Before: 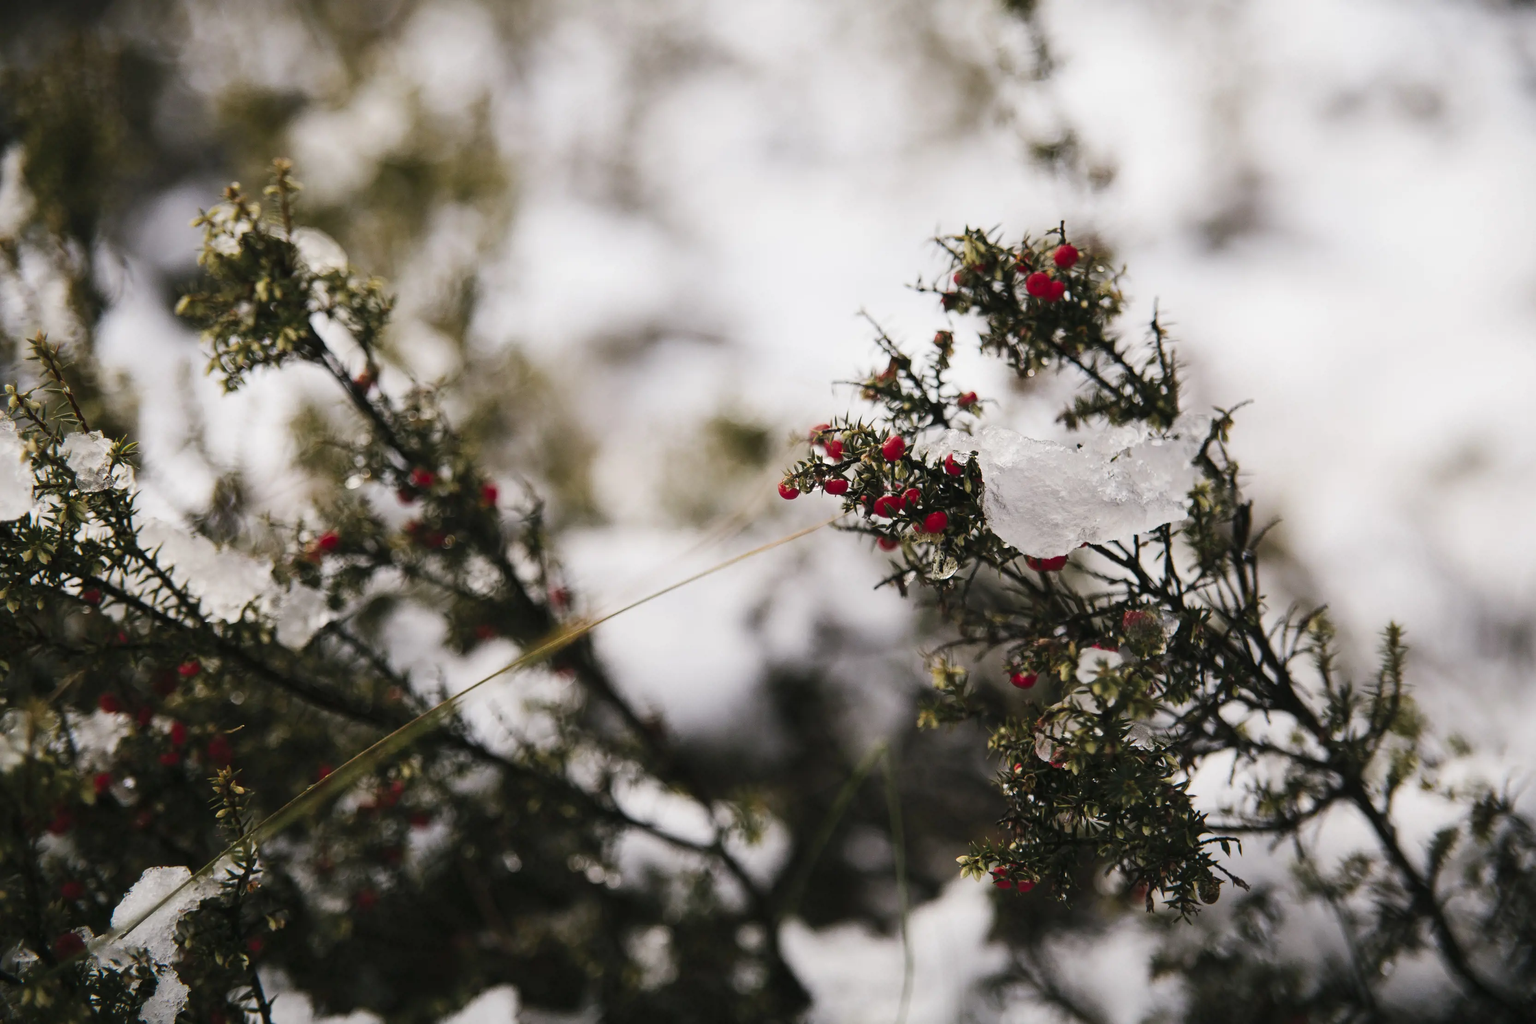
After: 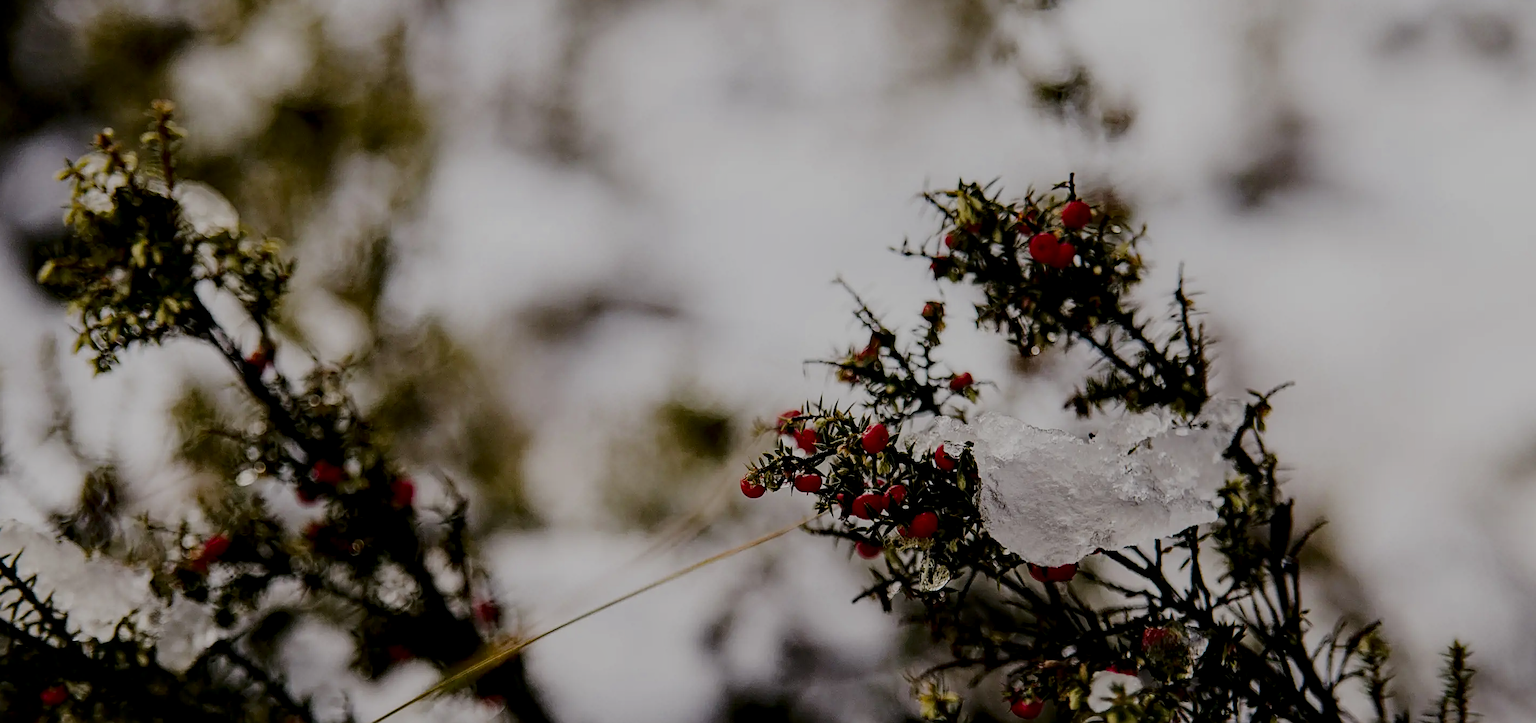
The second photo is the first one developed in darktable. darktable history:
crop and rotate: left 9.331%, top 7.088%, right 4.852%, bottom 32.229%
exposure: compensate exposure bias true, compensate highlight preservation false
sharpen: on, module defaults
local contrast: on, module defaults
contrast brightness saturation: contrast 0.103, brightness -0.267, saturation 0.147
haze removal: compatibility mode true, adaptive false
filmic rgb: middle gray luminance 29.99%, black relative exposure -8.92 EV, white relative exposure 7.01 EV, threshold 2.94 EV, target black luminance 0%, hardness 2.97, latitude 2.03%, contrast 0.961, highlights saturation mix 5.03%, shadows ↔ highlights balance 11.73%, enable highlight reconstruction true
